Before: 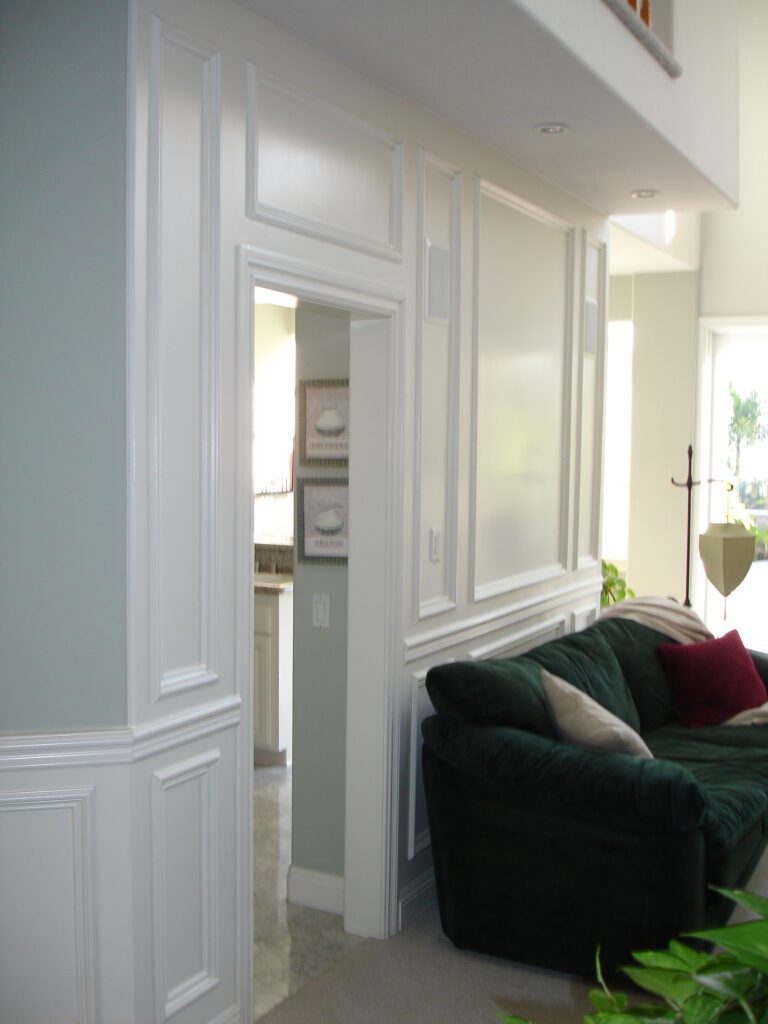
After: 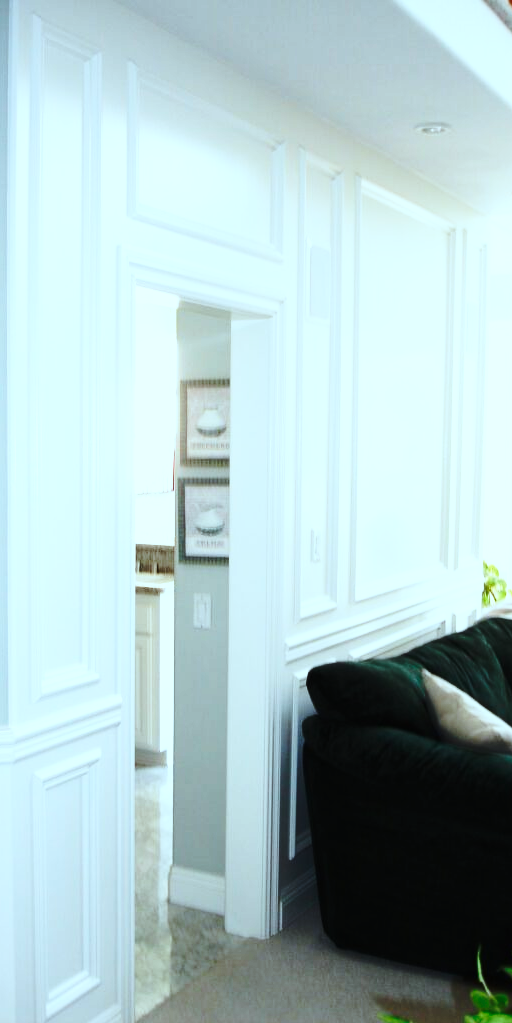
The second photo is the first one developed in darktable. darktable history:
crop and rotate: left 15.546%, right 17.787%
base curve: curves: ch0 [(0, 0) (0.036, 0.037) (0.121, 0.228) (0.46, 0.76) (0.859, 0.983) (1, 1)], preserve colors none
tone equalizer: -8 EV -0.75 EV, -7 EV -0.7 EV, -6 EV -0.6 EV, -5 EV -0.4 EV, -3 EV 0.4 EV, -2 EV 0.6 EV, -1 EV 0.7 EV, +0 EV 0.75 EV, edges refinement/feathering 500, mask exposure compensation -1.57 EV, preserve details no
color correction: highlights a* -10.04, highlights b* -10.37
